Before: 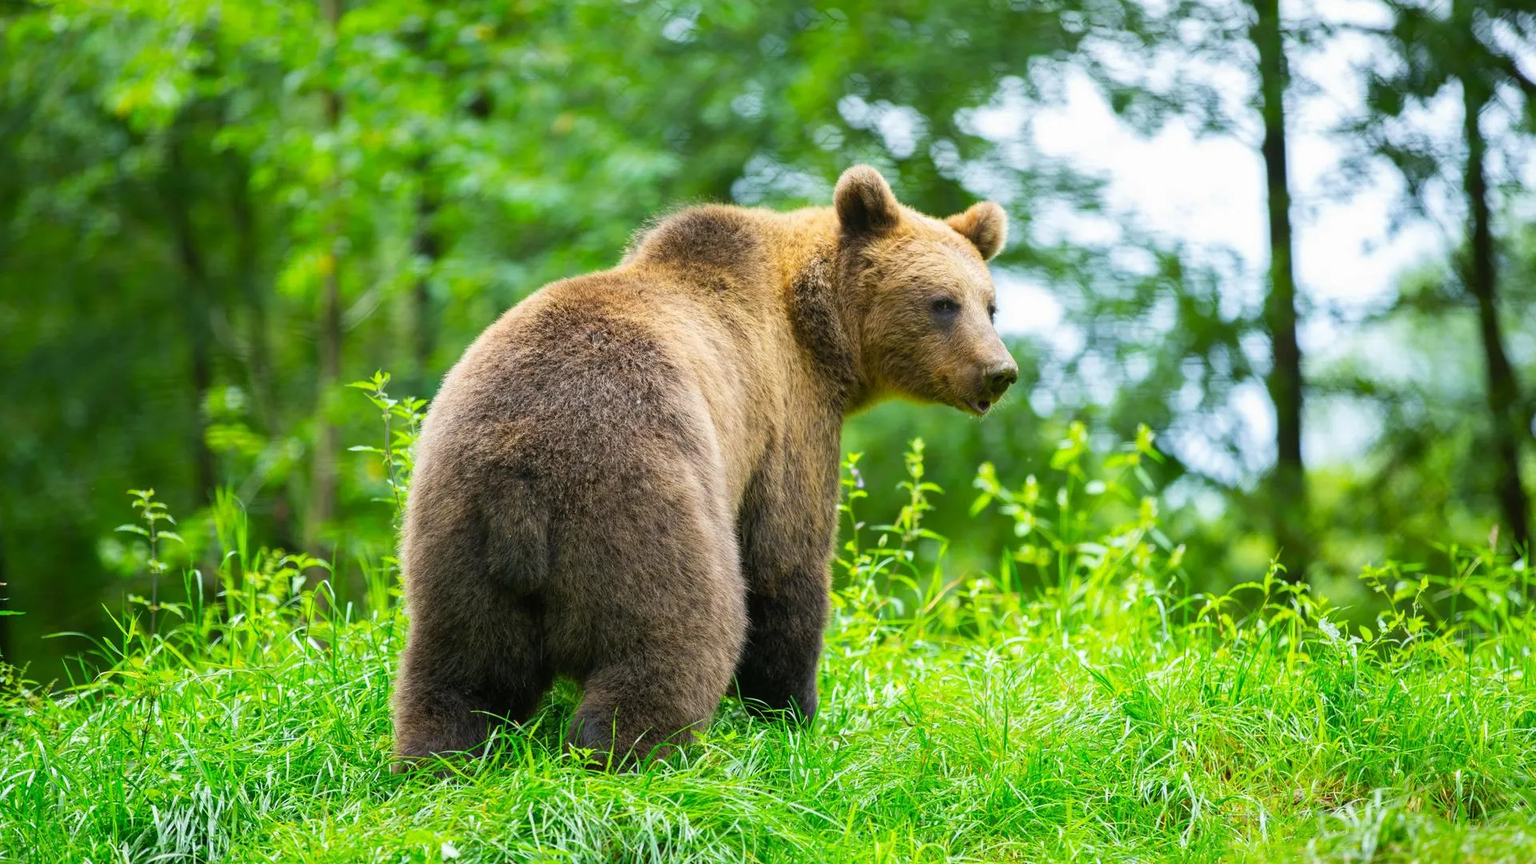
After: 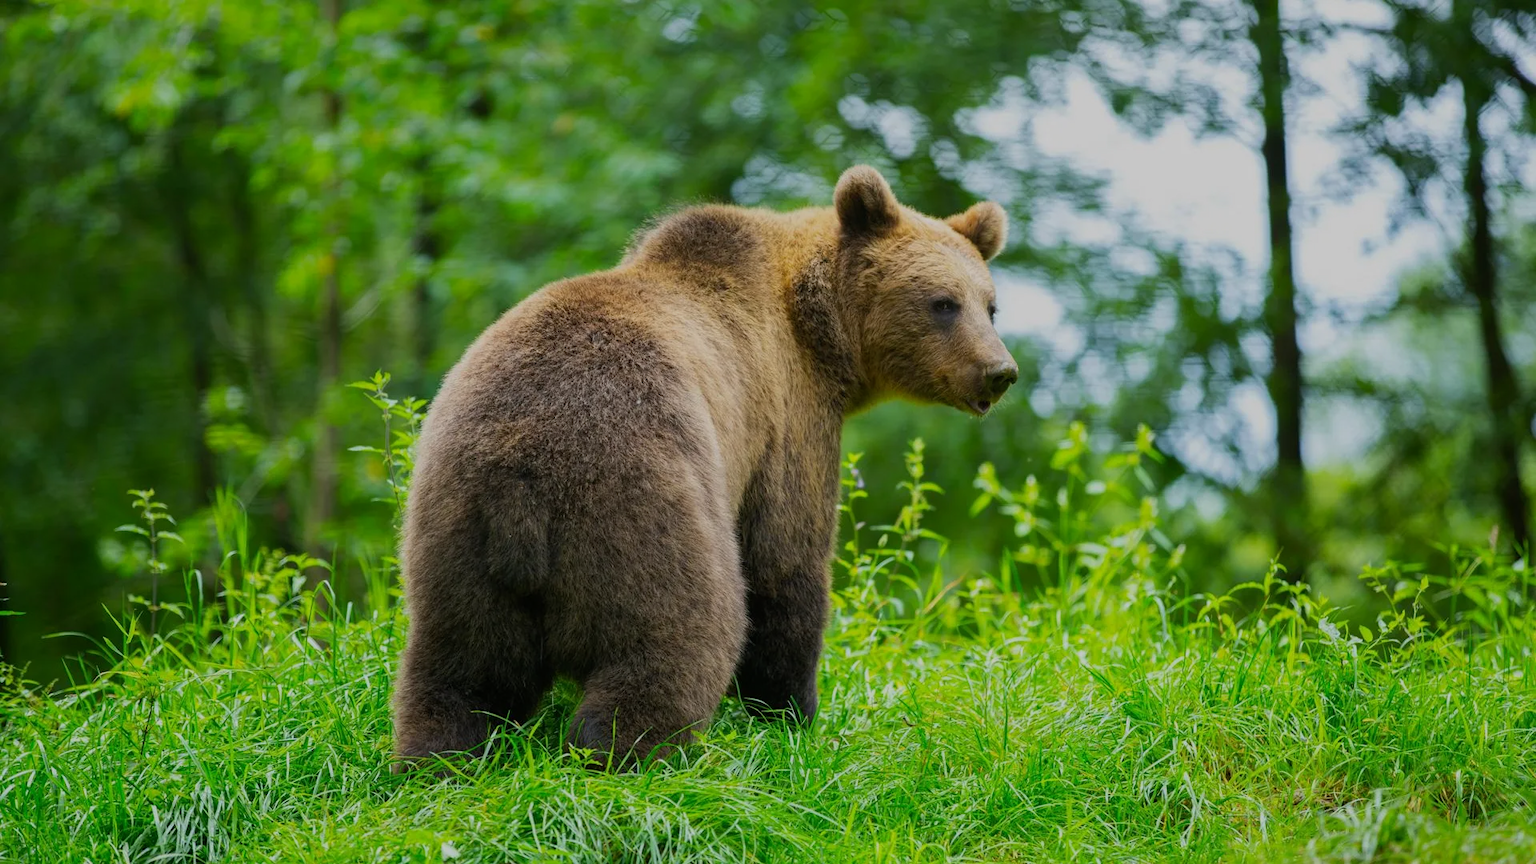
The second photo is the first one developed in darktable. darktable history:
exposure: black level correction 0, exposure -0.778 EV, compensate exposure bias true, compensate highlight preservation false
